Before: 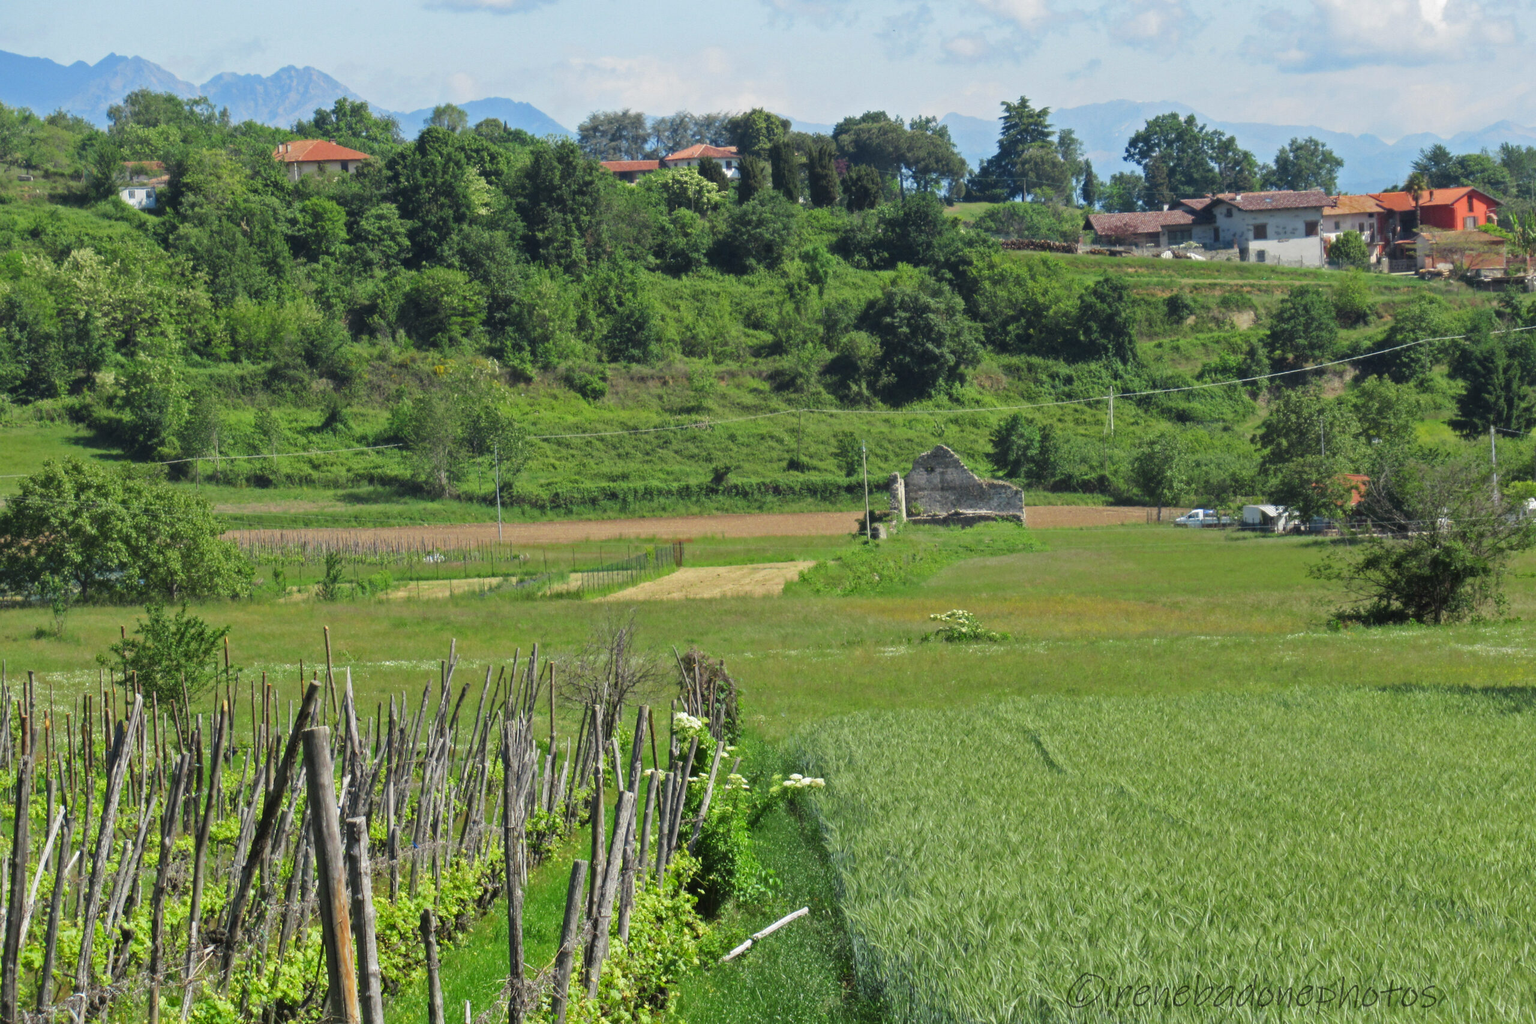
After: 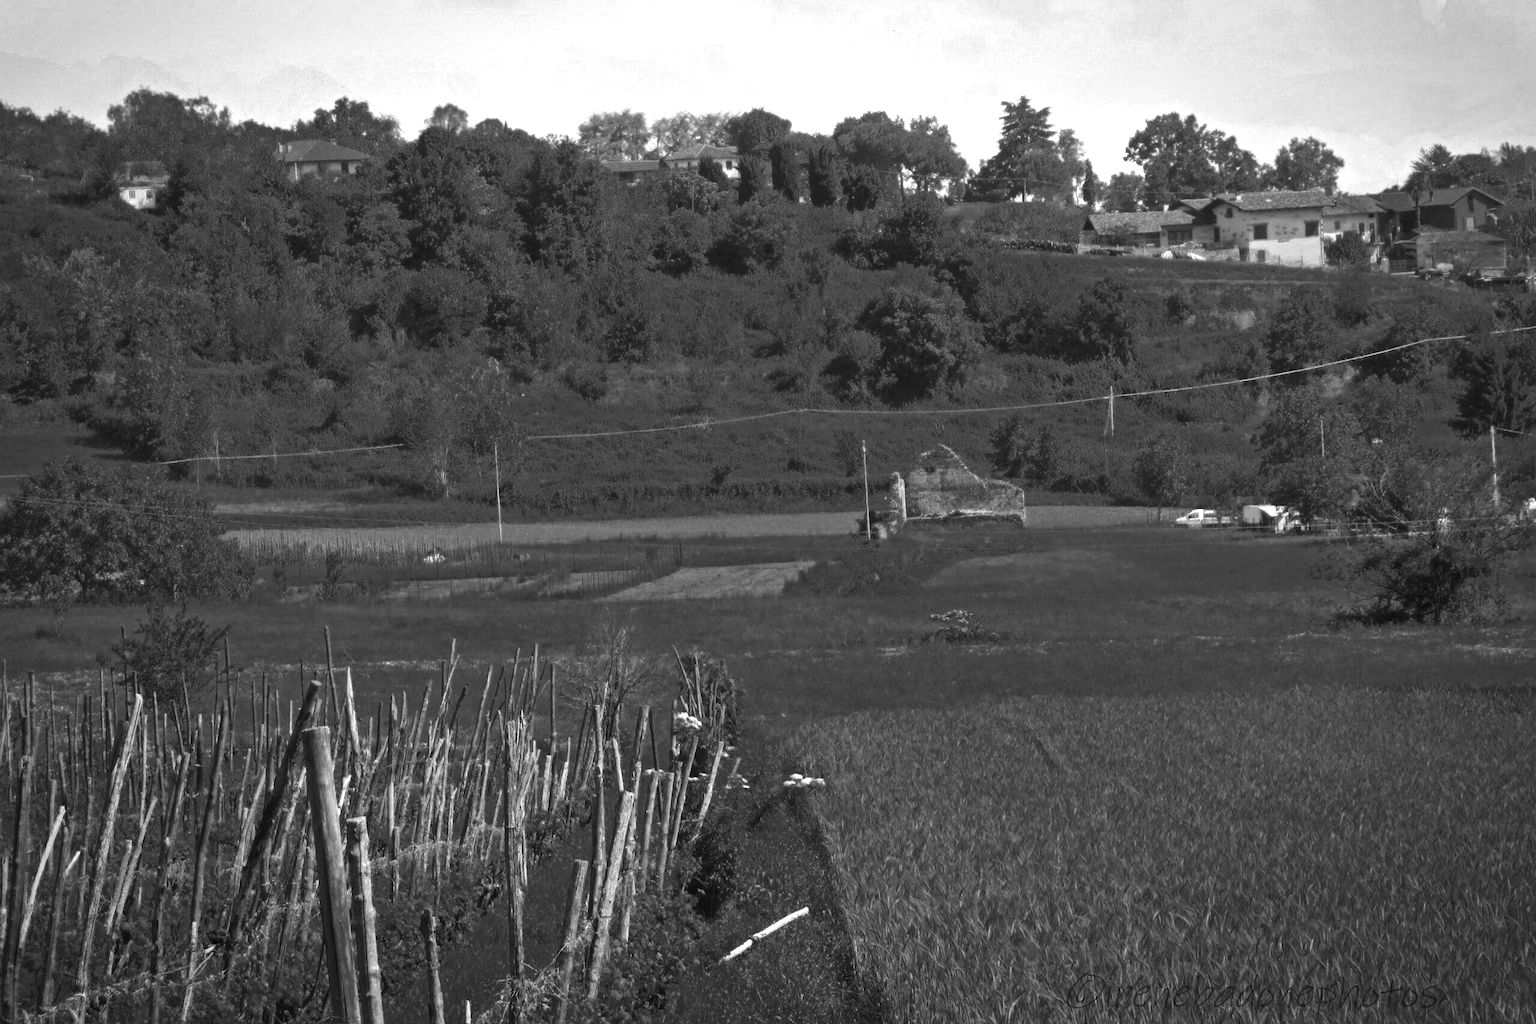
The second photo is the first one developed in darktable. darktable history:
white balance: red 0.954, blue 1.079
local contrast: mode bilateral grid, contrast 20, coarseness 50, detail 120%, midtone range 0.2
vignetting: automatic ratio true
color zones: curves: ch0 [(0.287, 0.048) (0.493, 0.484) (0.737, 0.816)]; ch1 [(0, 0) (0.143, 0) (0.286, 0) (0.429, 0) (0.571, 0) (0.714, 0) (0.857, 0)]
